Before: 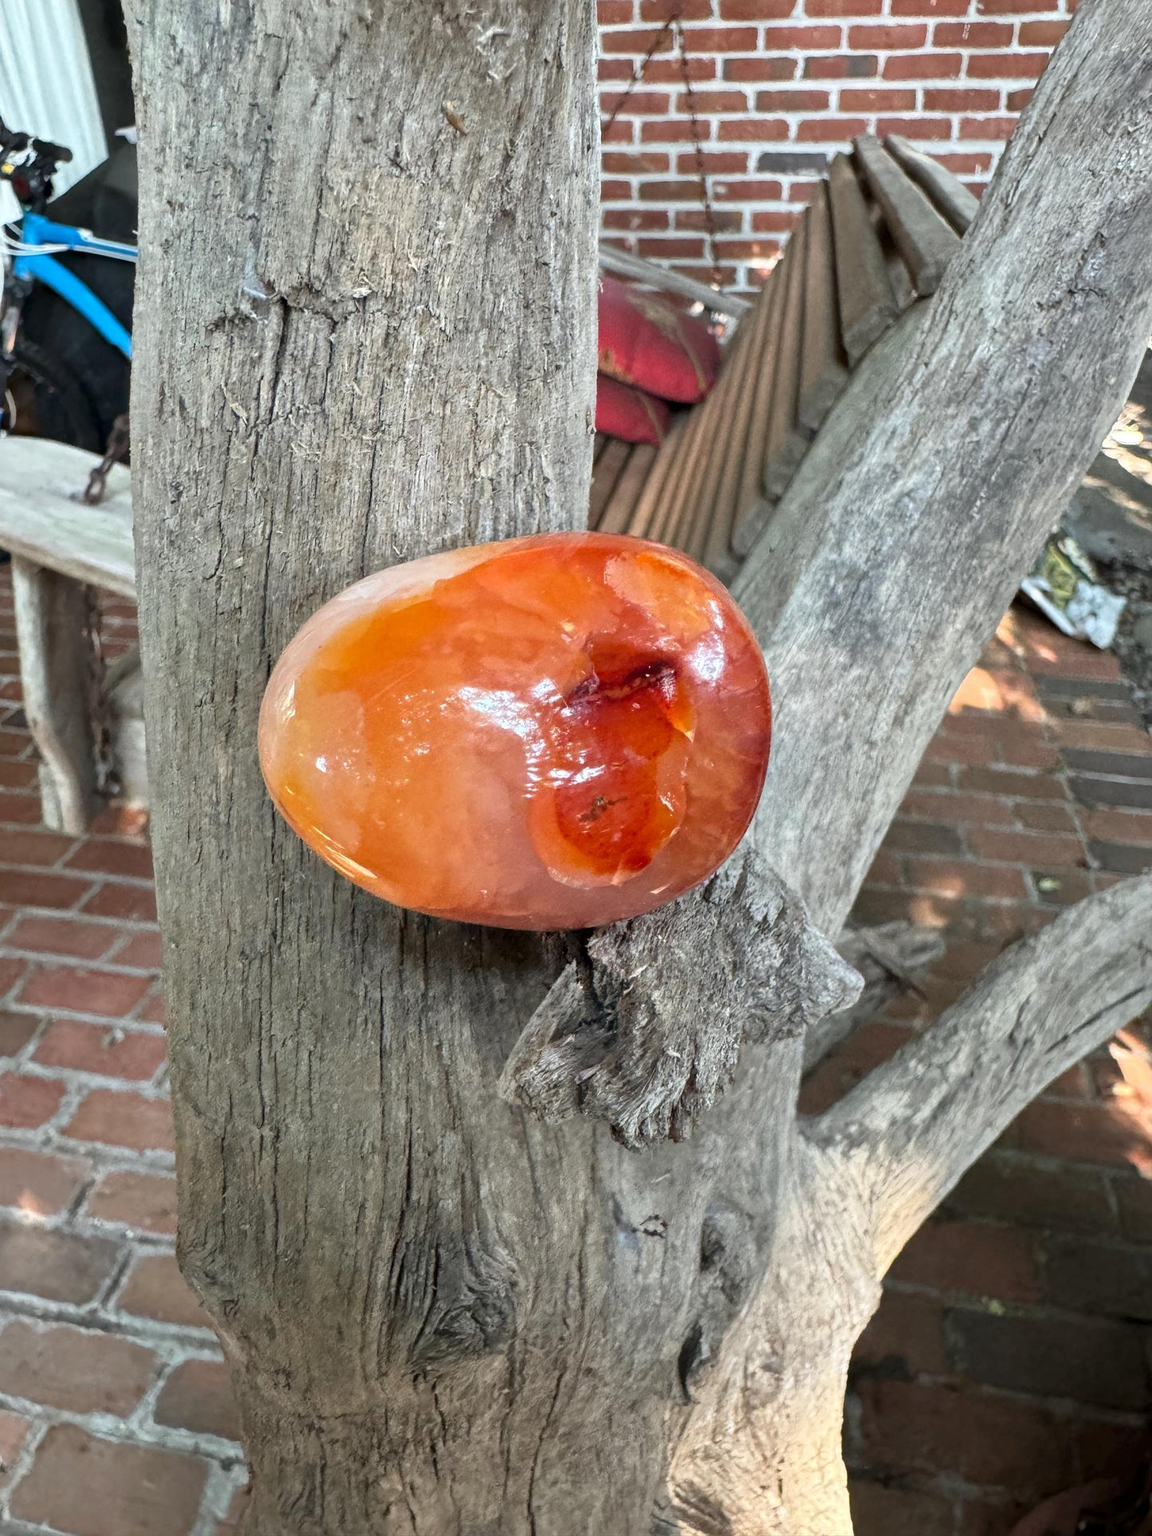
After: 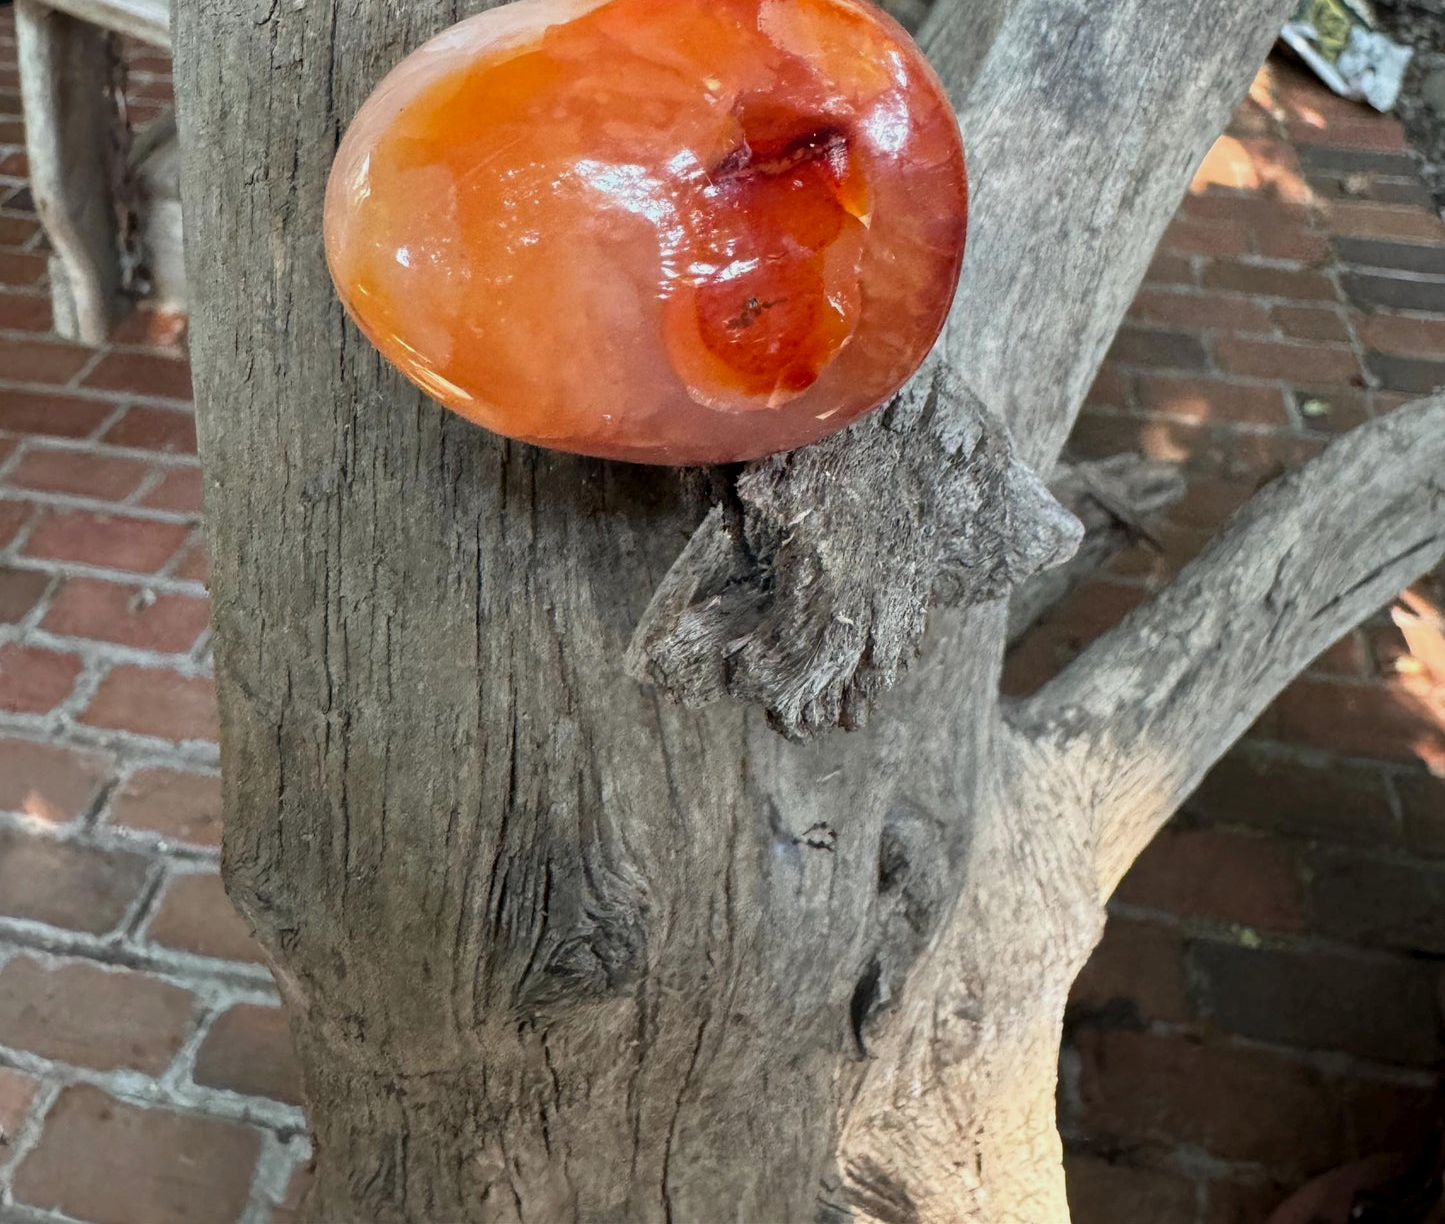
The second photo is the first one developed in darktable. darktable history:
exposure: black level correction 0.001, exposure -0.2 EV, compensate highlight preservation false
crop and rotate: top 36.435%
